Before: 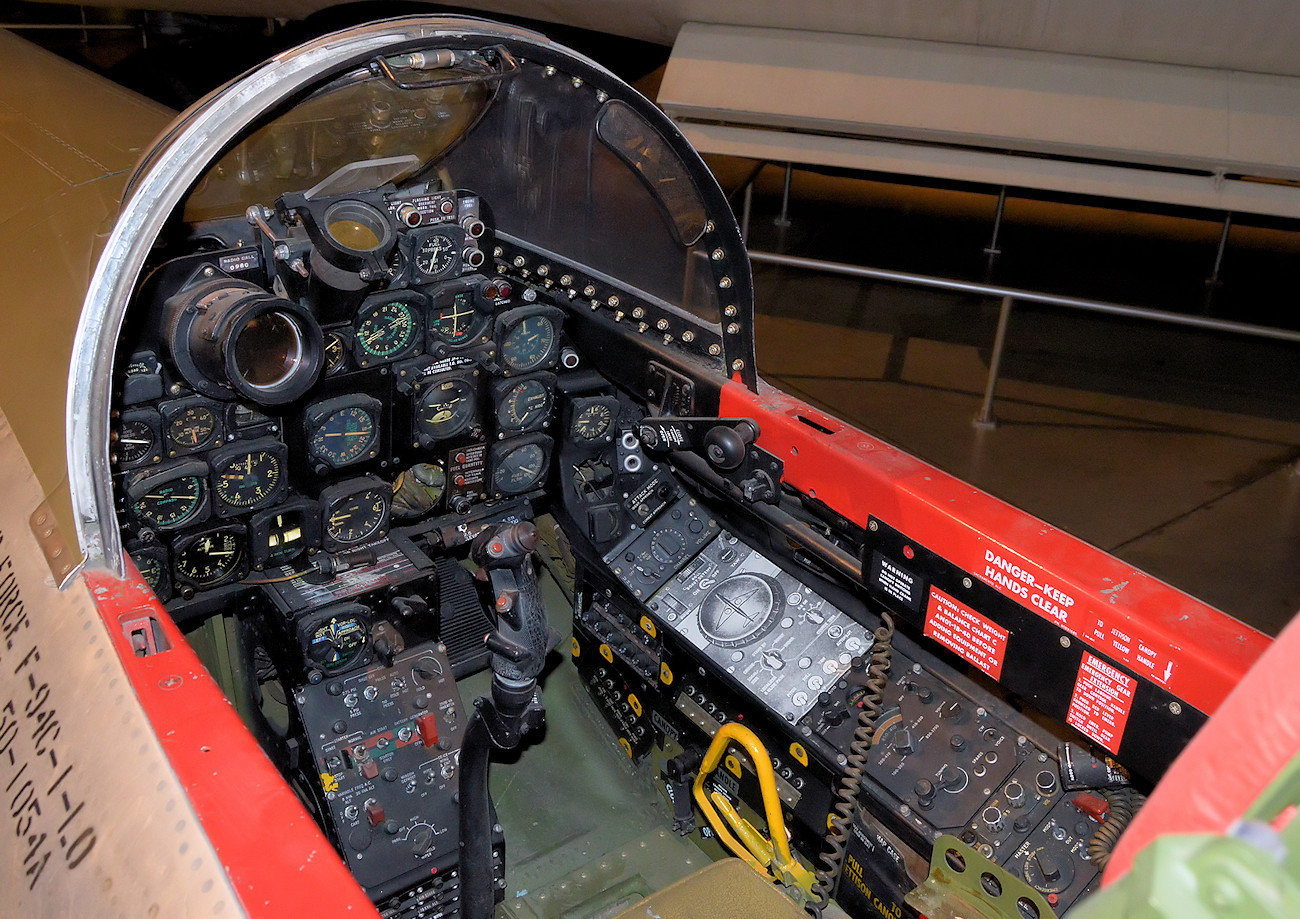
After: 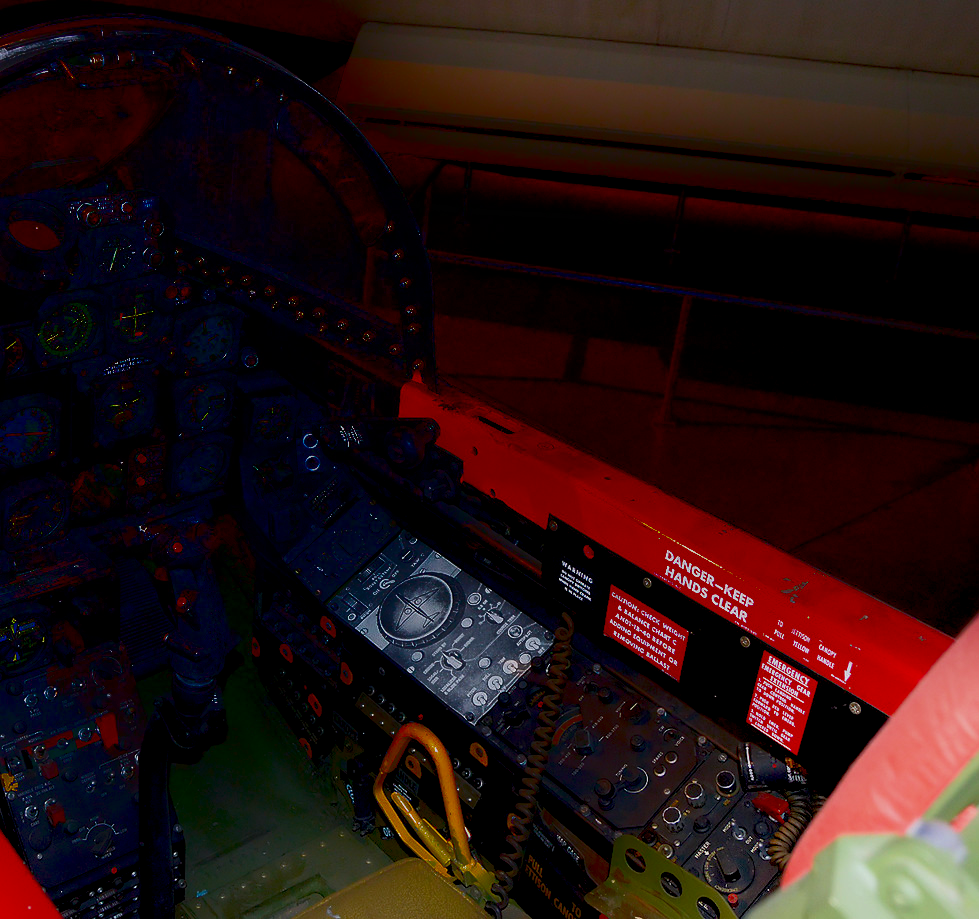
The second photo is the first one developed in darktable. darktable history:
crop and rotate: left 24.639%
exposure: black level correction 0.044, exposure -0.235 EV, compensate highlight preservation false
shadows and highlights: shadows -68.59, highlights 36.37, soften with gaussian
